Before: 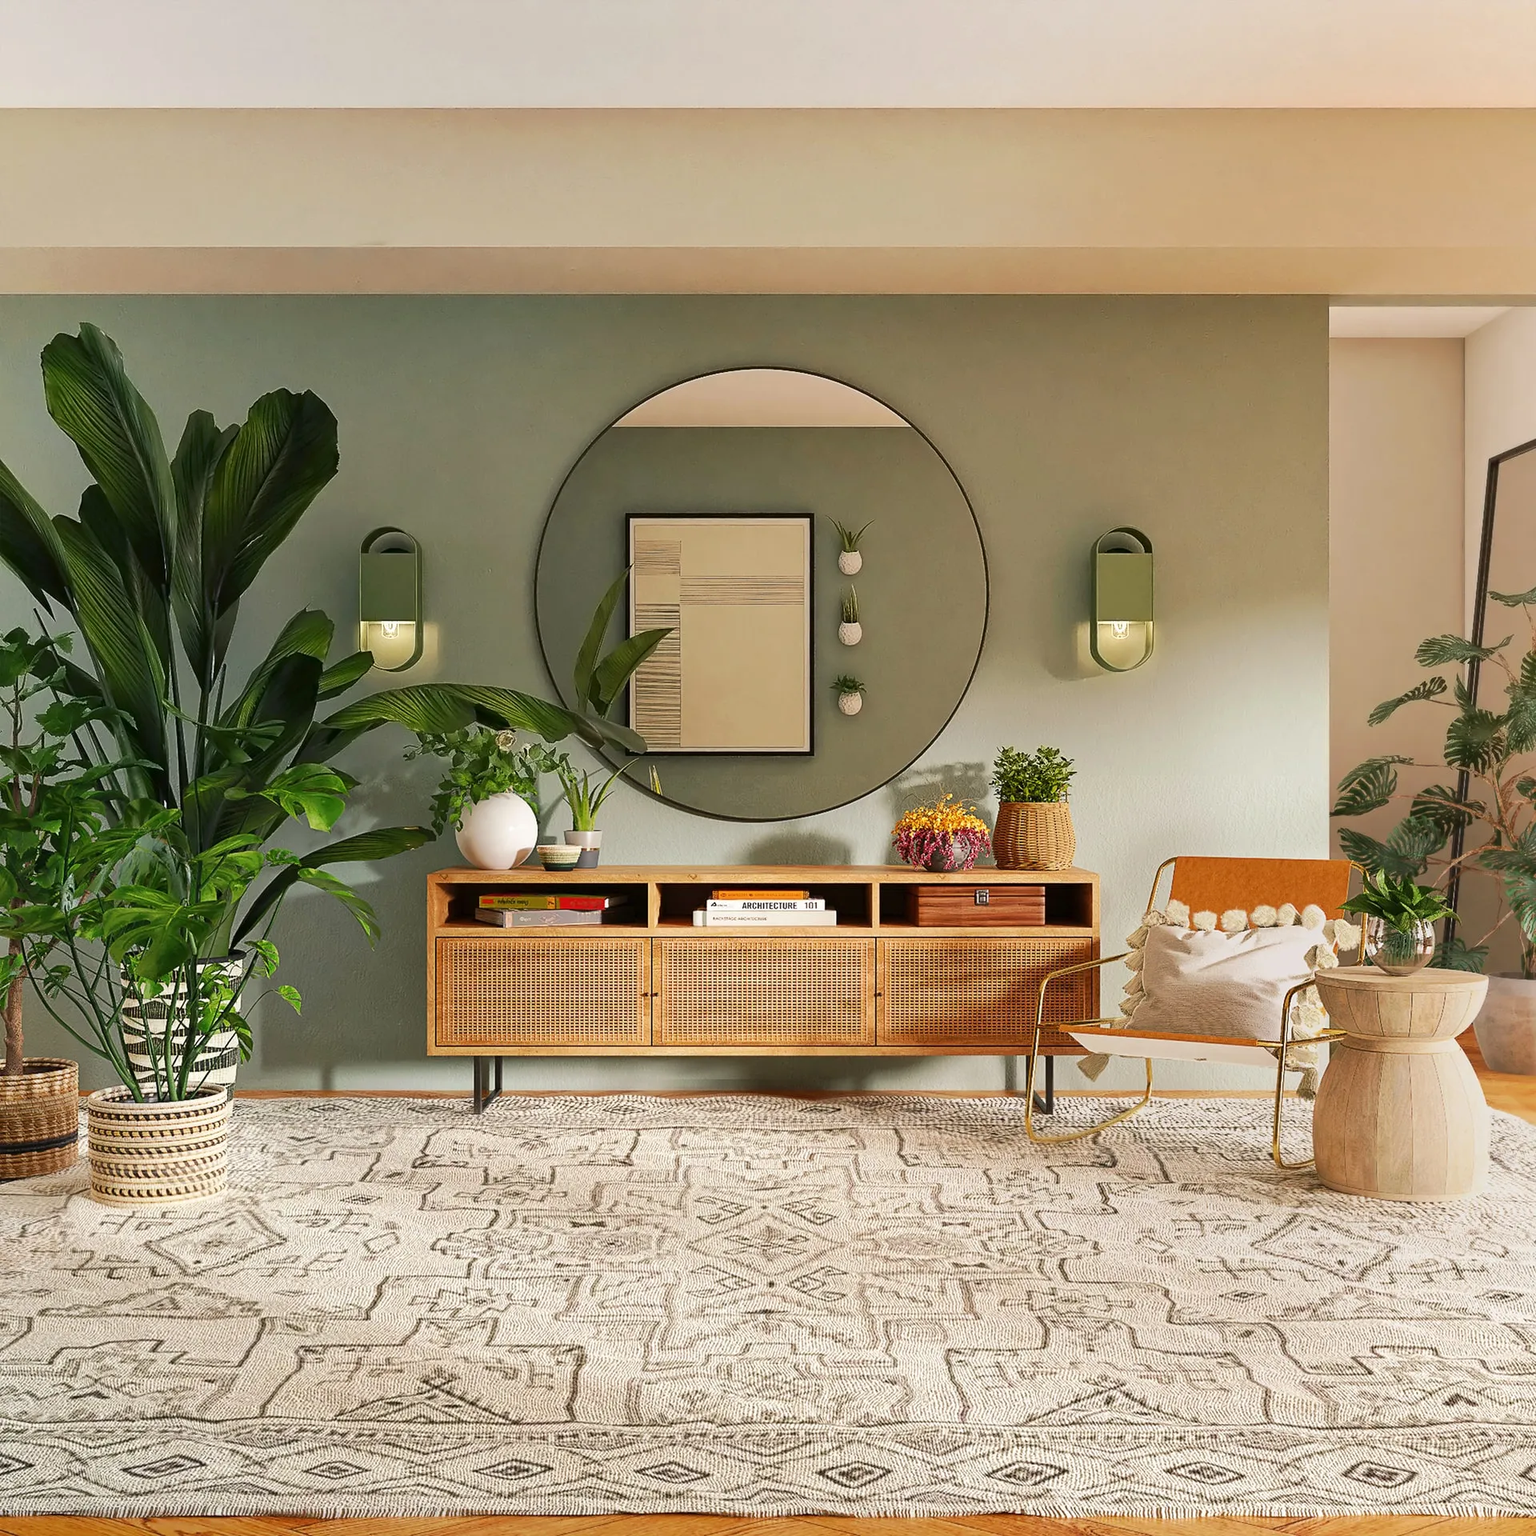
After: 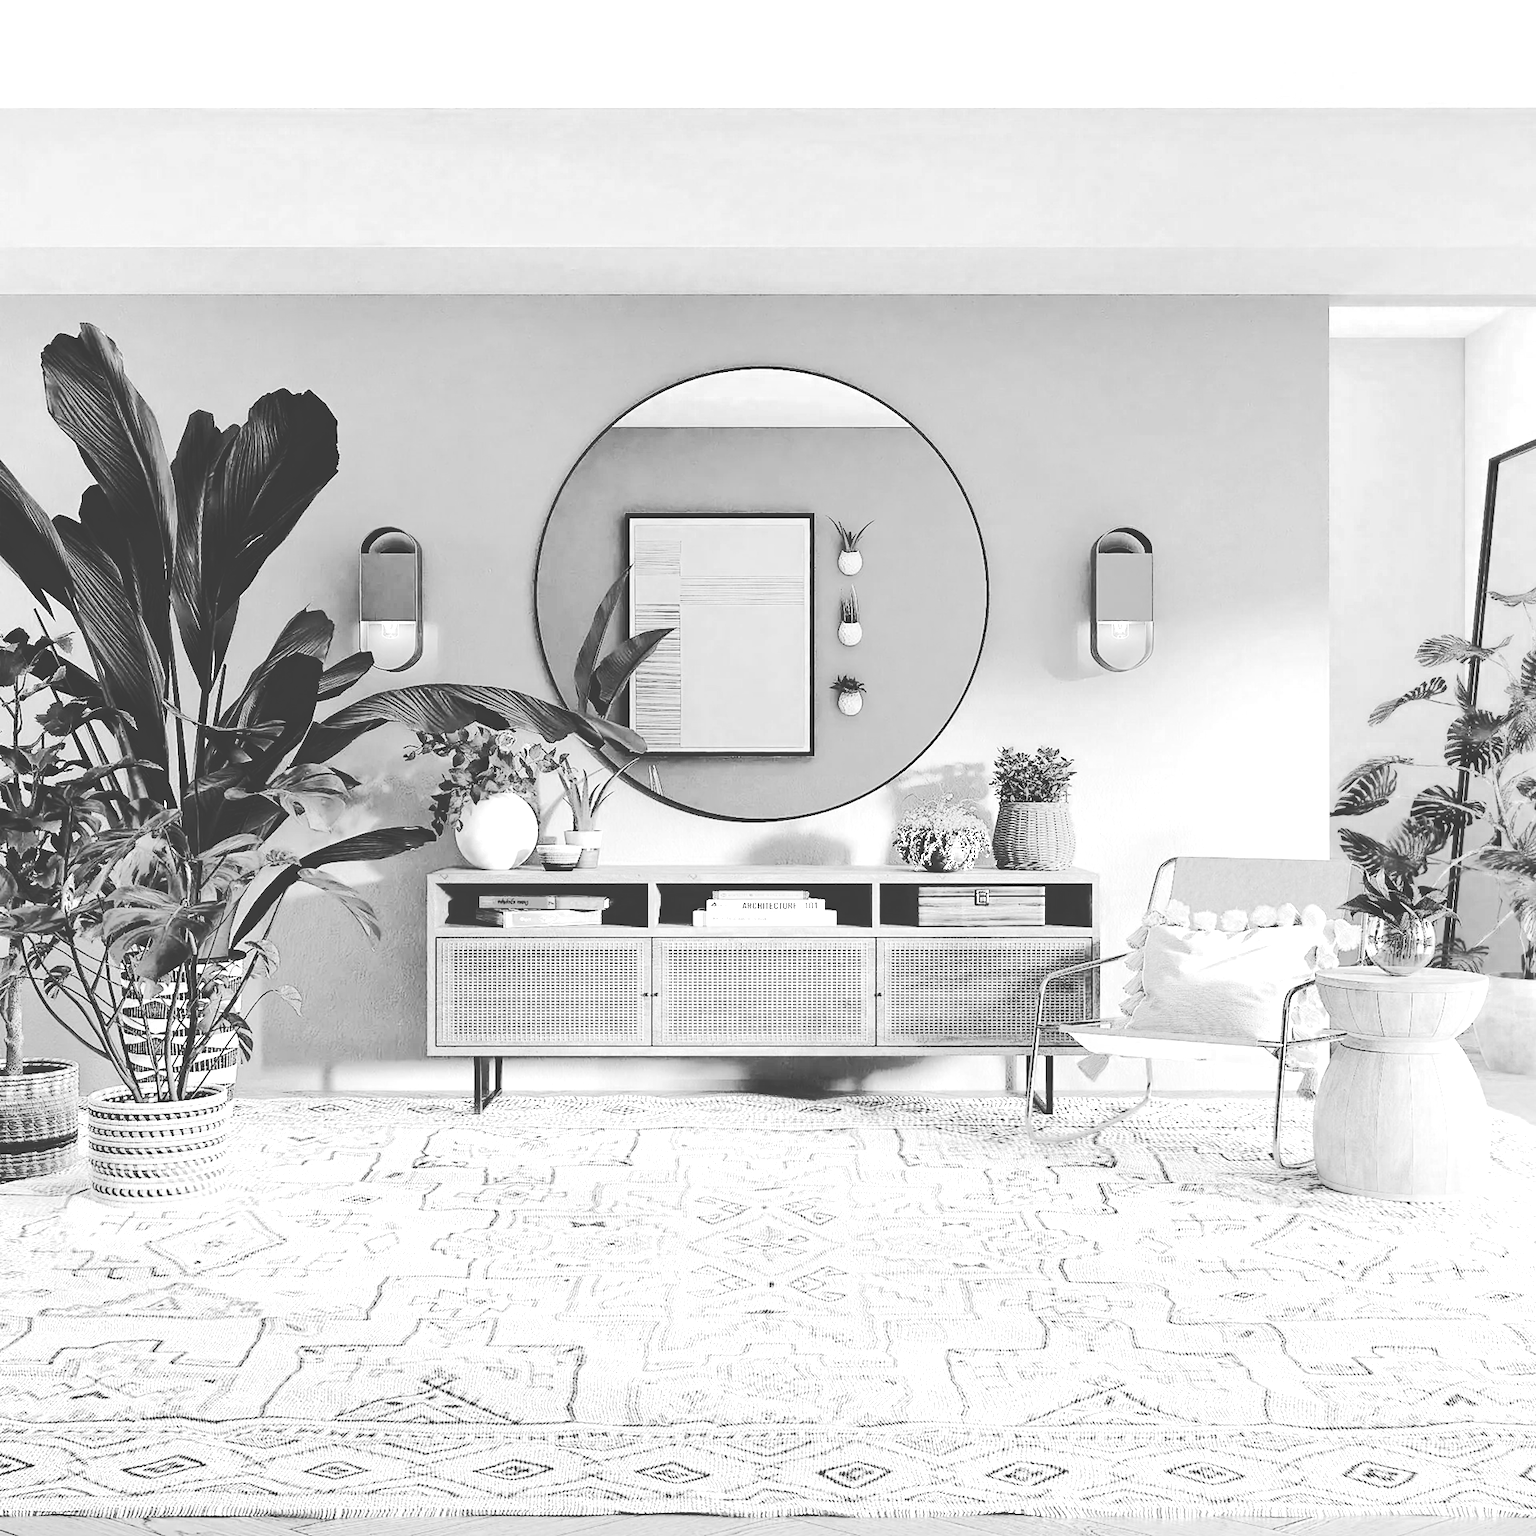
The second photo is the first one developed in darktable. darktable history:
tone equalizer: -8 EV -0.748 EV, -7 EV -0.68 EV, -6 EV -0.615 EV, -5 EV -0.415 EV, -3 EV 0.394 EV, -2 EV 0.6 EV, -1 EV 0.68 EV, +0 EV 0.748 EV, edges refinement/feathering 500, mask exposure compensation -1.57 EV, preserve details no
tone curve: curves: ch0 [(0, 0) (0.003, 0.26) (0.011, 0.26) (0.025, 0.26) (0.044, 0.257) (0.069, 0.257) (0.1, 0.257) (0.136, 0.255) (0.177, 0.258) (0.224, 0.272) (0.277, 0.294) (0.335, 0.346) (0.399, 0.422) (0.468, 0.536) (0.543, 0.657) (0.623, 0.757) (0.709, 0.823) (0.801, 0.872) (0.898, 0.92) (1, 1)], color space Lab, independent channels, preserve colors none
color zones: curves: ch0 [(0, 0.613) (0.01, 0.613) (0.245, 0.448) (0.498, 0.529) (0.642, 0.665) (0.879, 0.777) (0.99, 0.613)]; ch1 [(0, 0) (0.143, 0) (0.286, 0) (0.429, 0) (0.571, 0) (0.714, 0) (0.857, 0)]
contrast brightness saturation: contrast 0.199, brightness 0.201, saturation 0.817
exposure: black level correction 0, exposure 0.7 EV, compensate highlight preservation false
